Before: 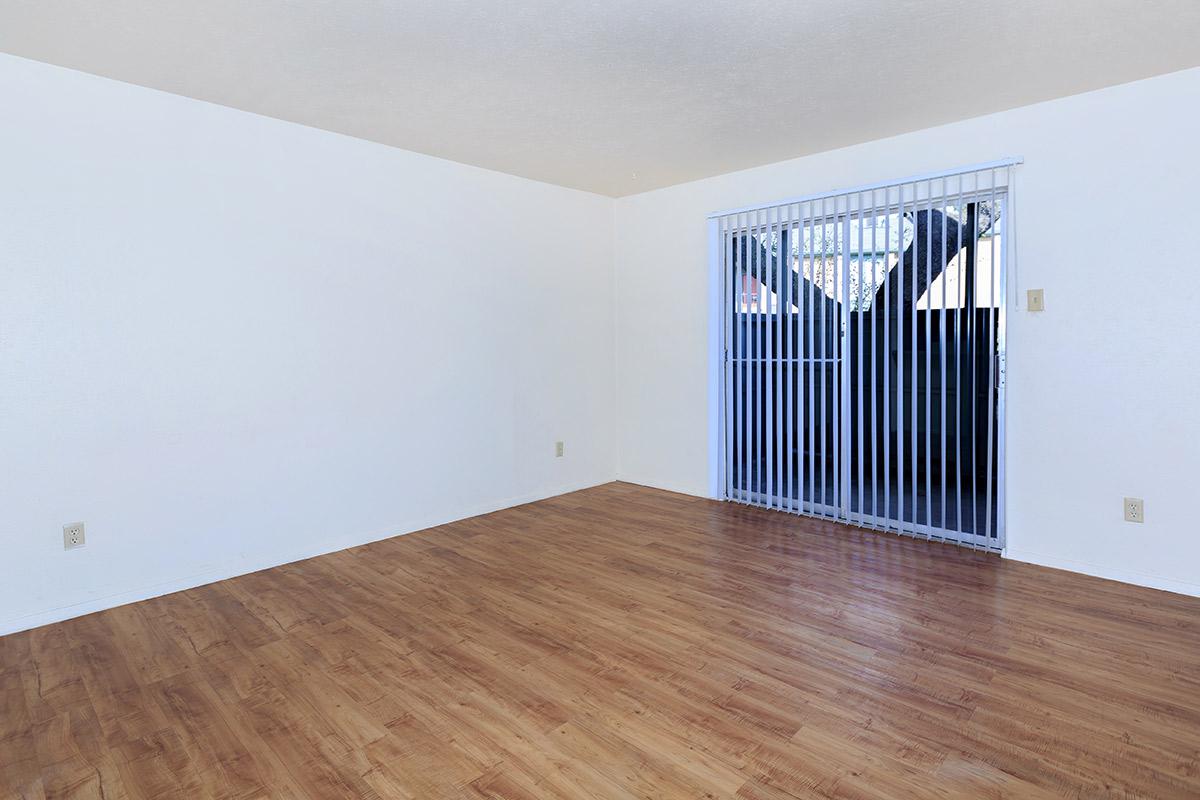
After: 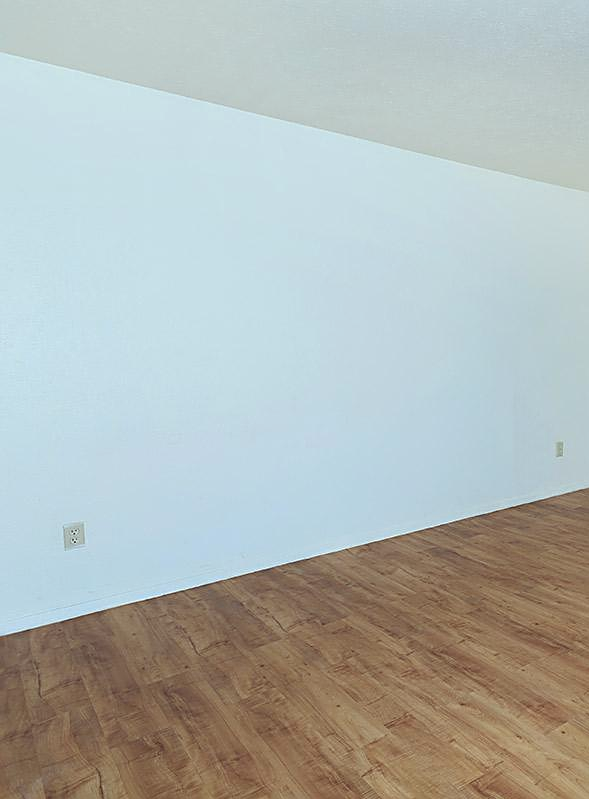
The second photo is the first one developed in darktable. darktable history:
crop and rotate: left 0%, top 0%, right 50.845%
color correction: highlights a* -6.69, highlights b* 0.49
sharpen: on, module defaults
